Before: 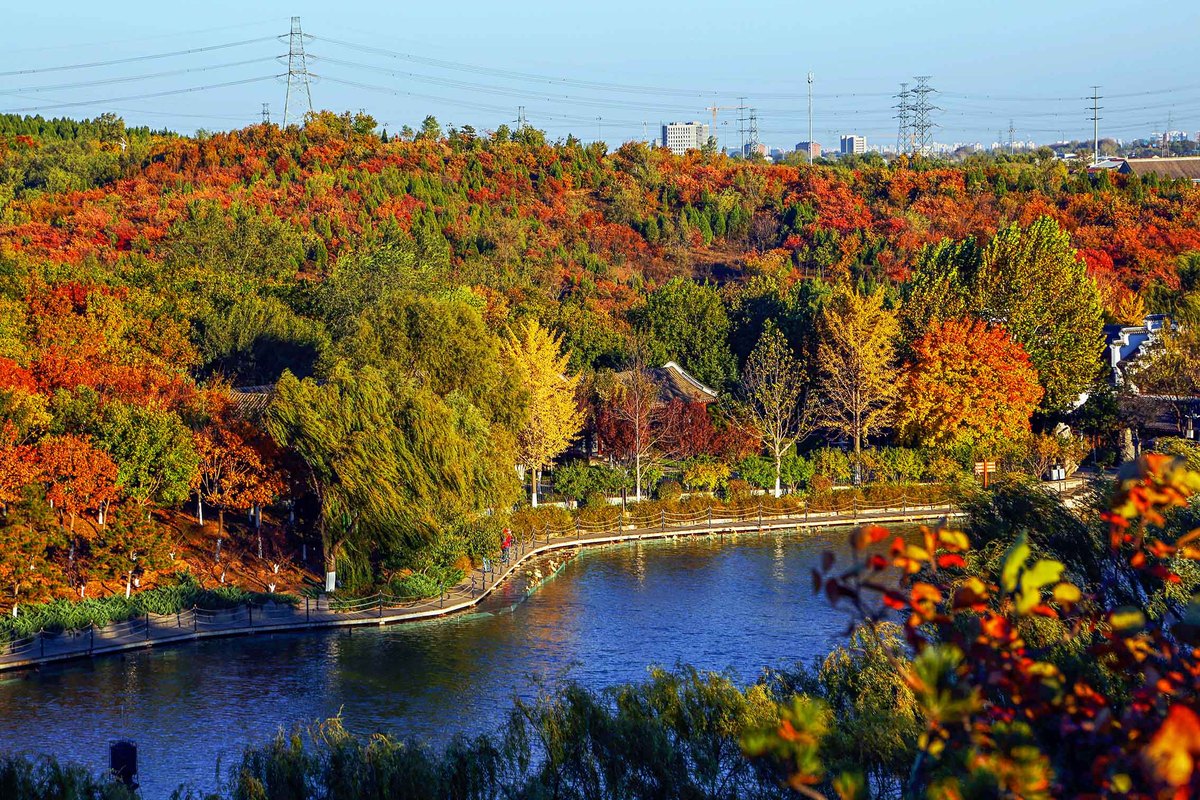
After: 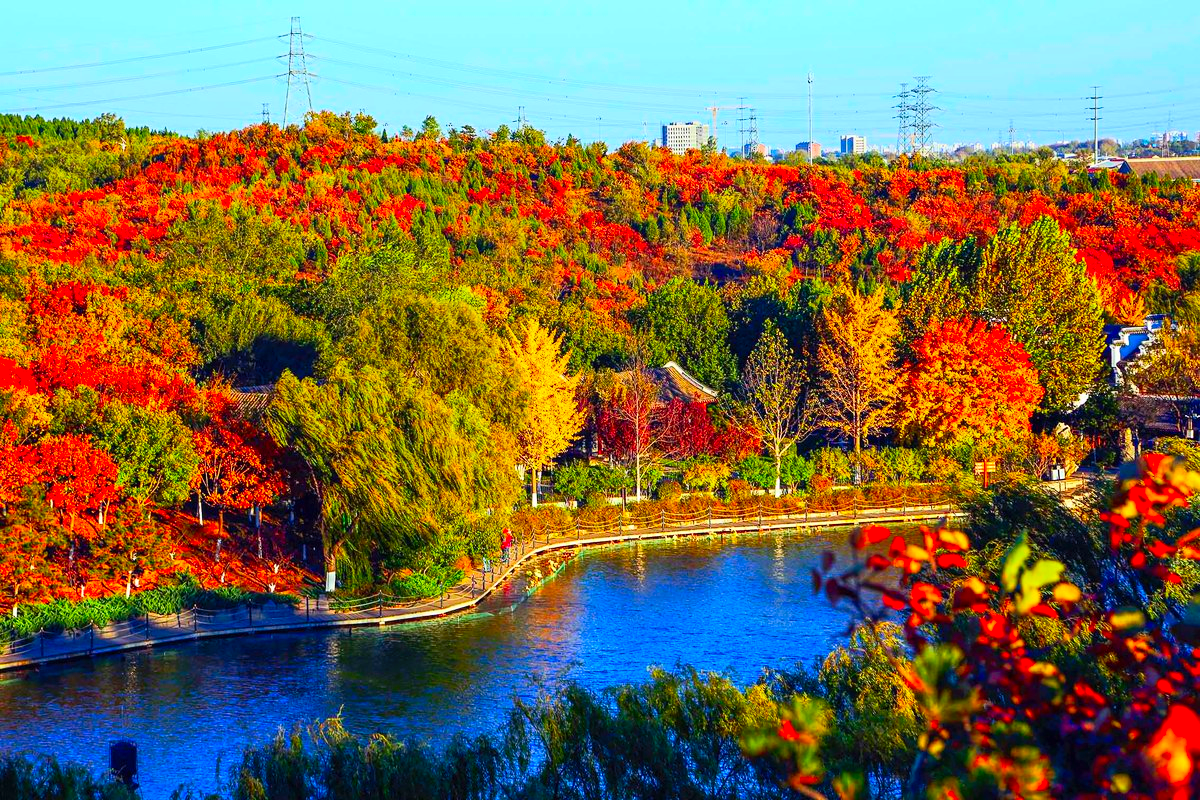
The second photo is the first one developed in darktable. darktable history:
color contrast: green-magenta contrast 1.69, blue-yellow contrast 1.49
contrast brightness saturation: contrast 0.2, brightness 0.16, saturation 0.22
